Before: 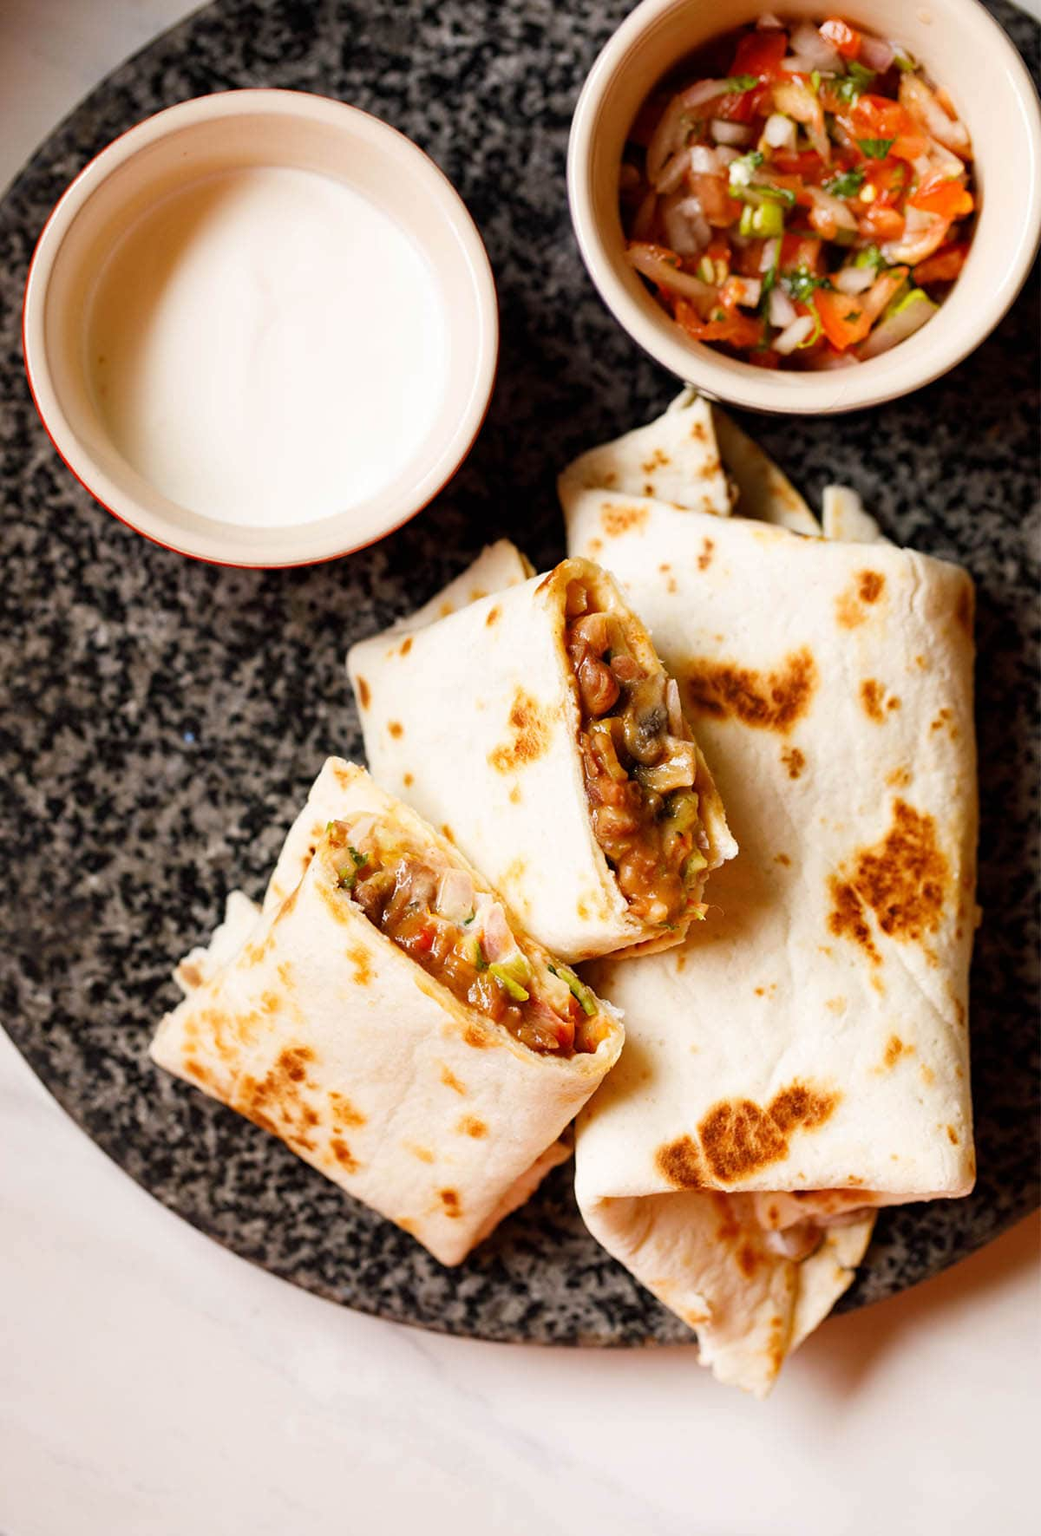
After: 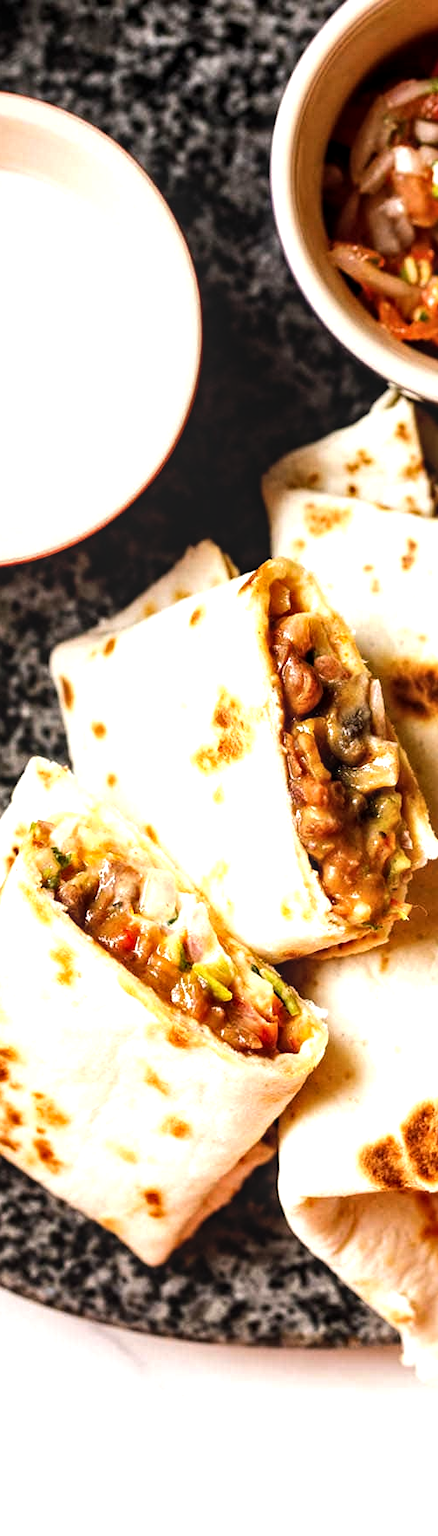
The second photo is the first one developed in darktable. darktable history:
crop: left 28.583%, right 29.231%
local contrast: detail 130%
tone equalizer: -8 EV -0.75 EV, -7 EV -0.7 EV, -6 EV -0.6 EV, -5 EV -0.4 EV, -3 EV 0.4 EV, -2 EV 0.6 EV, -1 EV 0.7 EV, +0 EV 0.75 EV, edges refinement/feathering 500, mask exposure compensation -1.57 EV, preserve details no
